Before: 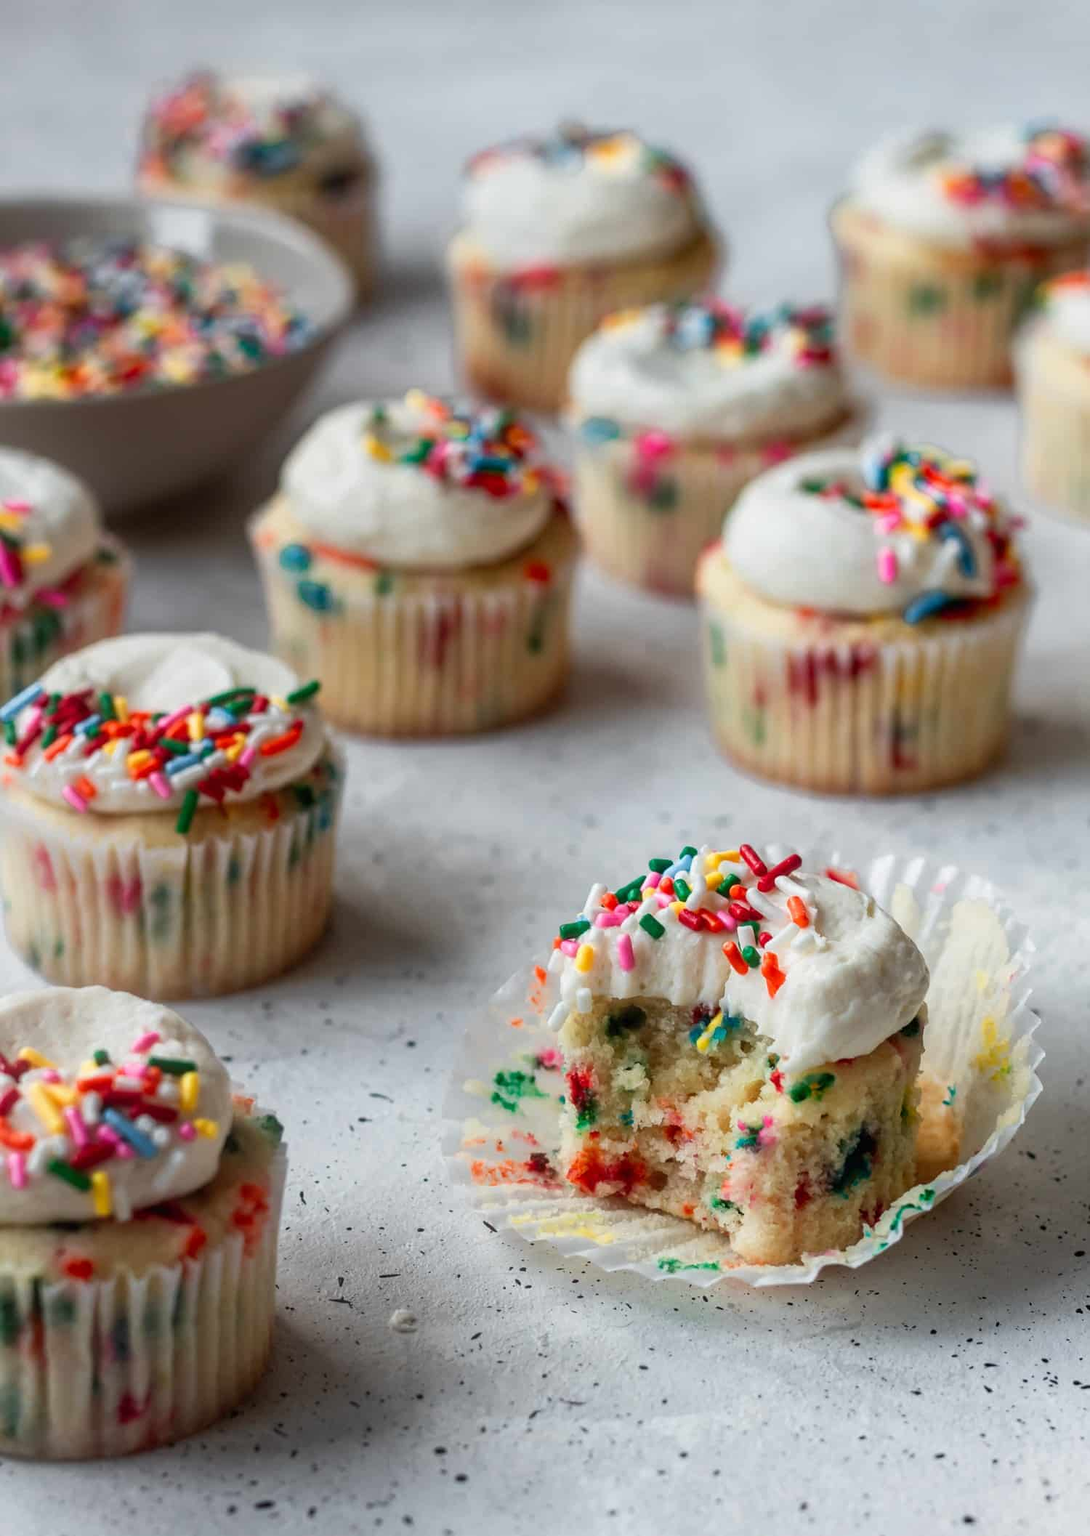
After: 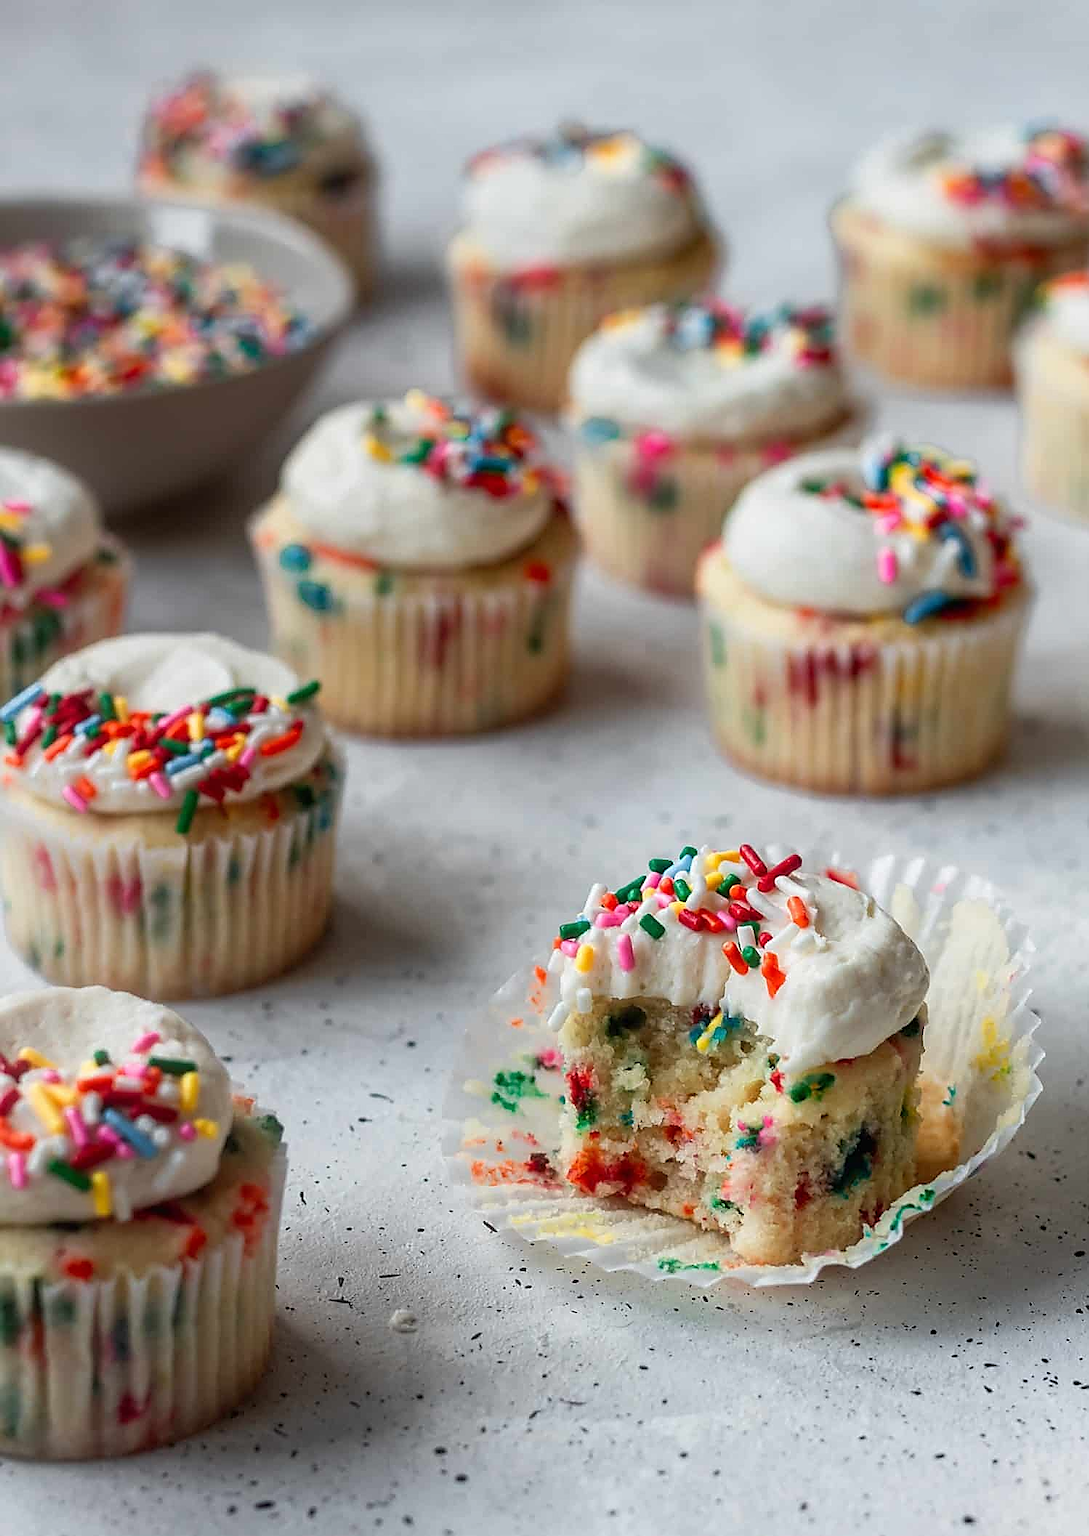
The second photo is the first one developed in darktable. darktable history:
tone equalizer: on, module defaults
sharpen: radius 1.4, amount 1.25, threshold 0.7
